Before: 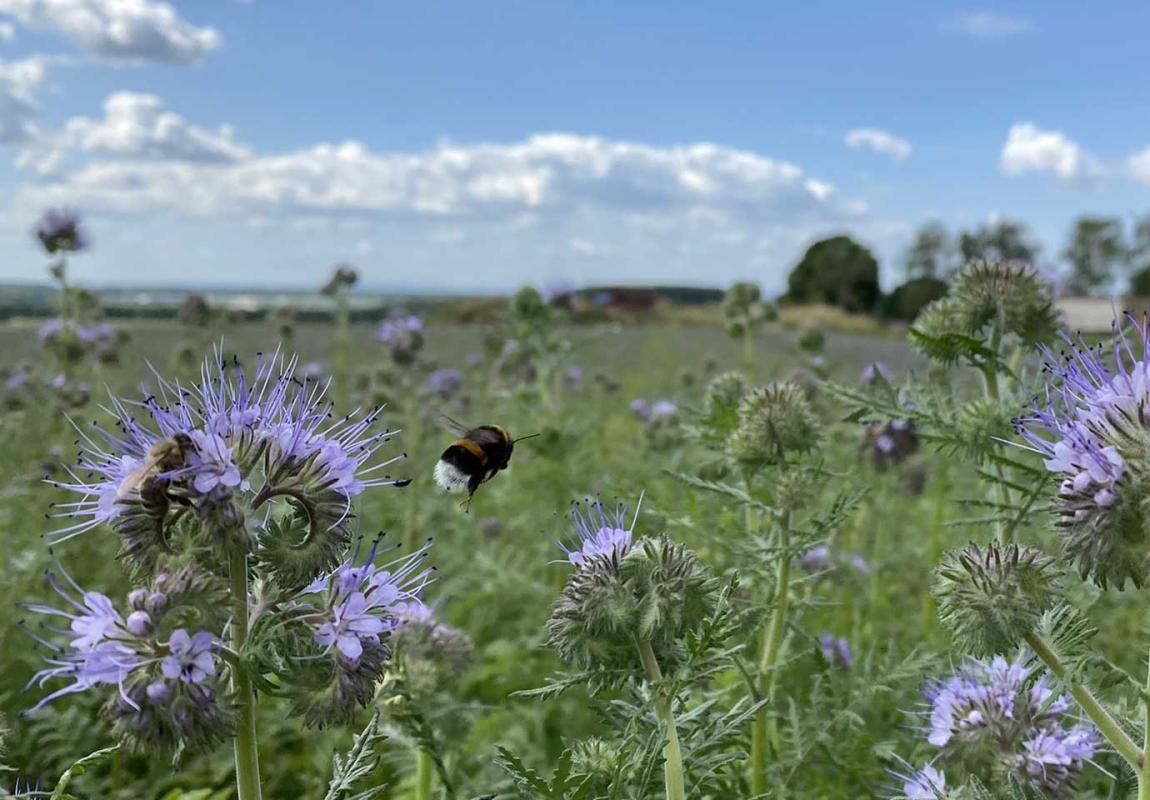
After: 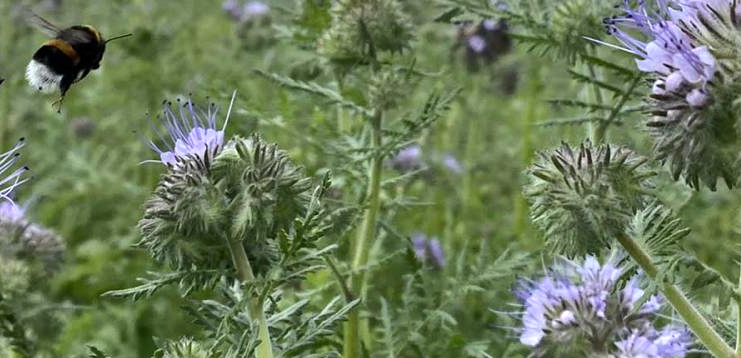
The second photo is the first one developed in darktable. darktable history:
crop and rotate: left 35.509%, top 50.238%, bottom 4.934%
tone equalizer: -8 EV -0.417 EV, -7 EV -0.389 EV, -6 EV -0.333 EV, -5 EV -0.222 EV, -3 EV 0.222 EV, -2 EV 0.333 EV, -1 EV 0.389 EV, +0 EV 0.417 EV, edges refinement/feathering 500, mask exposure compensation -1.25 EV, preserve details no
